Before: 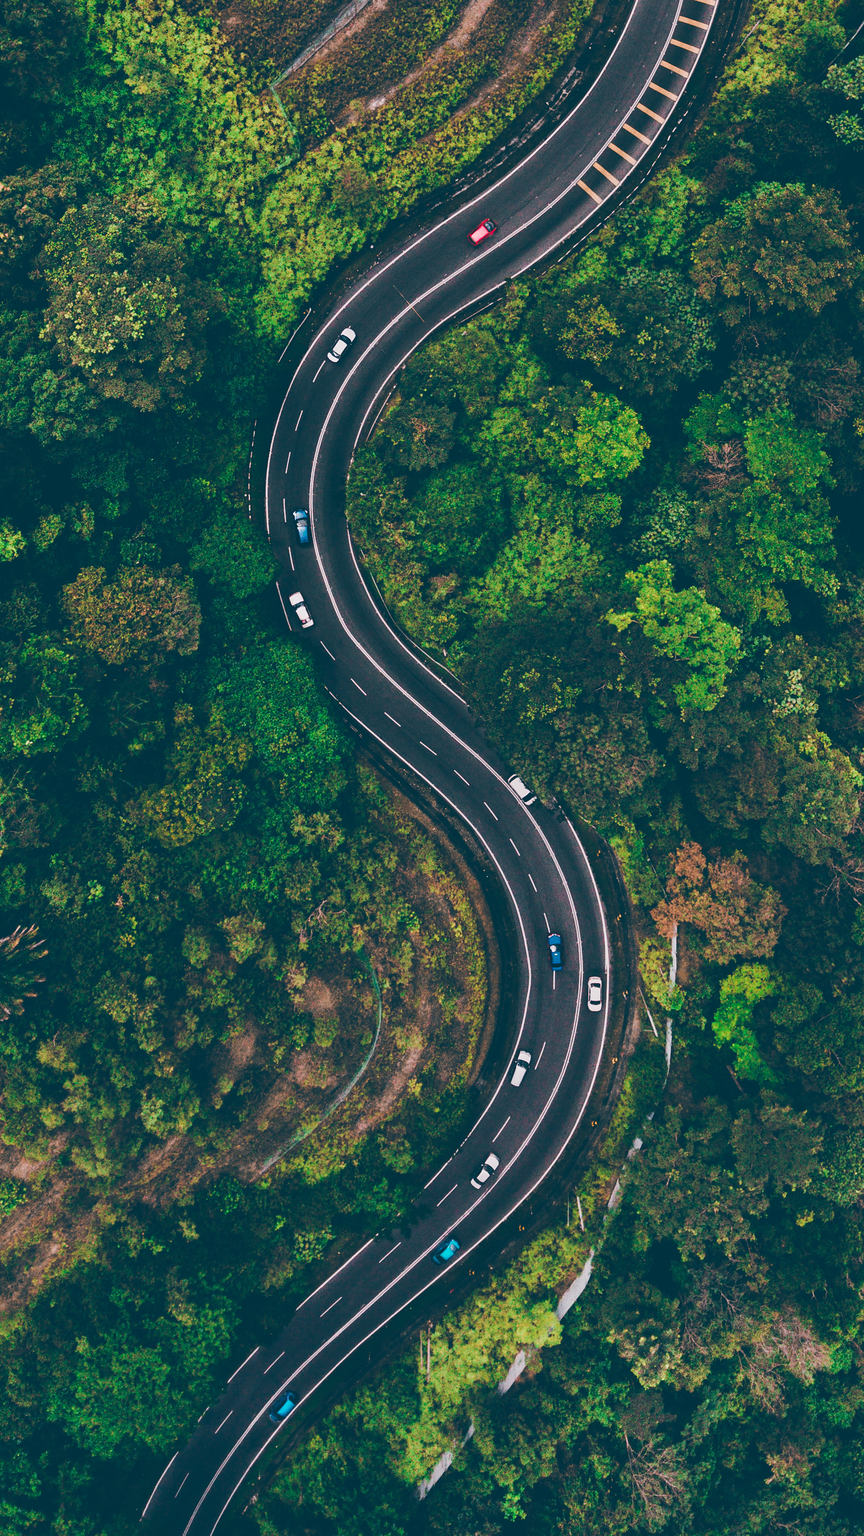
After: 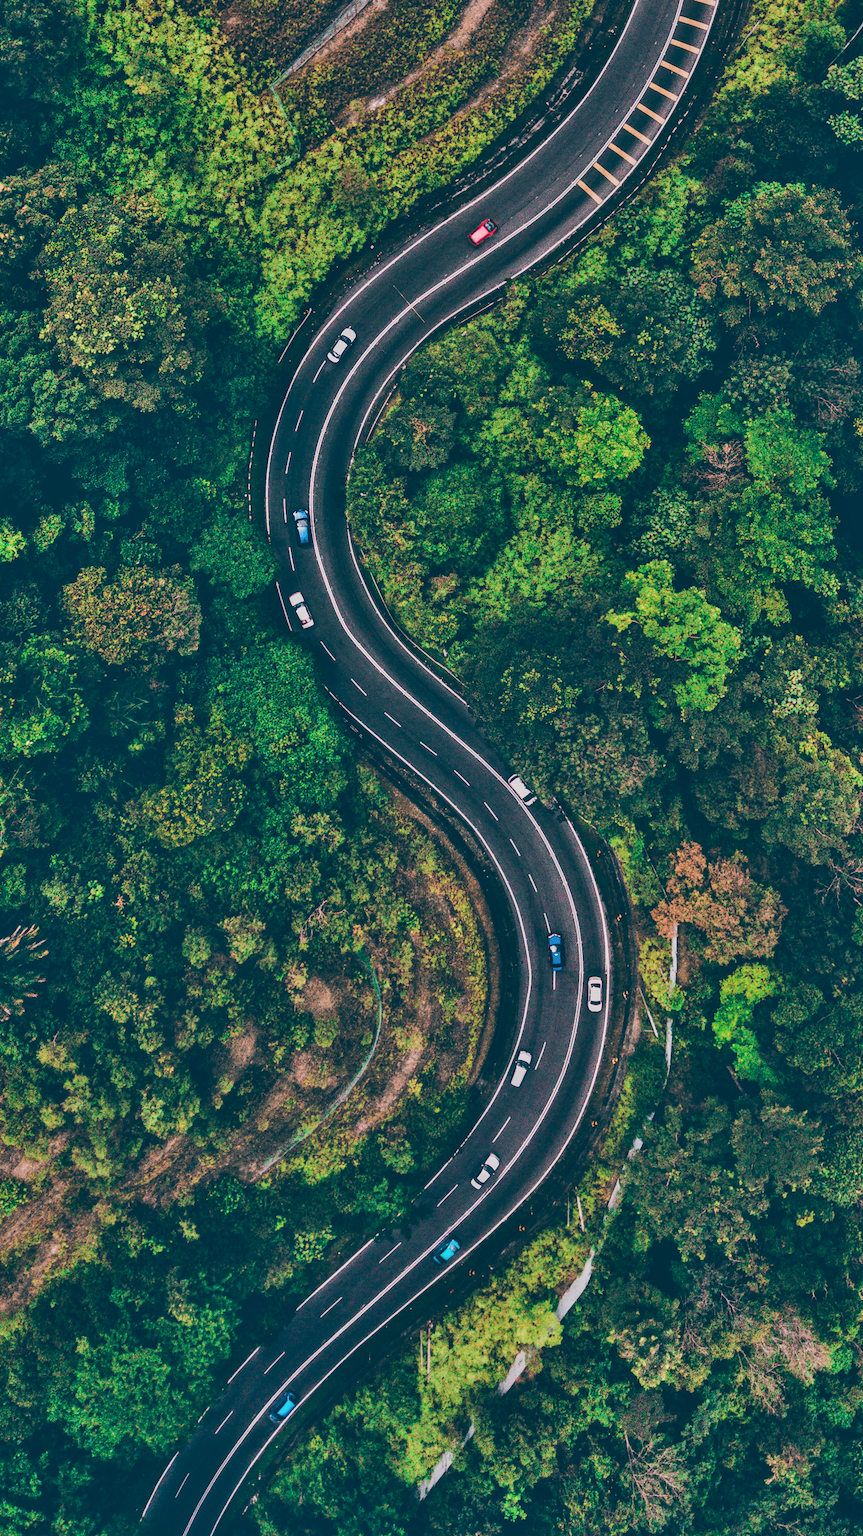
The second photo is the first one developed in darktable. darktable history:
exposure: black level correction 0.006, exposure -0.227 EV, compensate highlight preservation false
local contrast: on, module defaults
shadows and highlights: soften with gaussian
